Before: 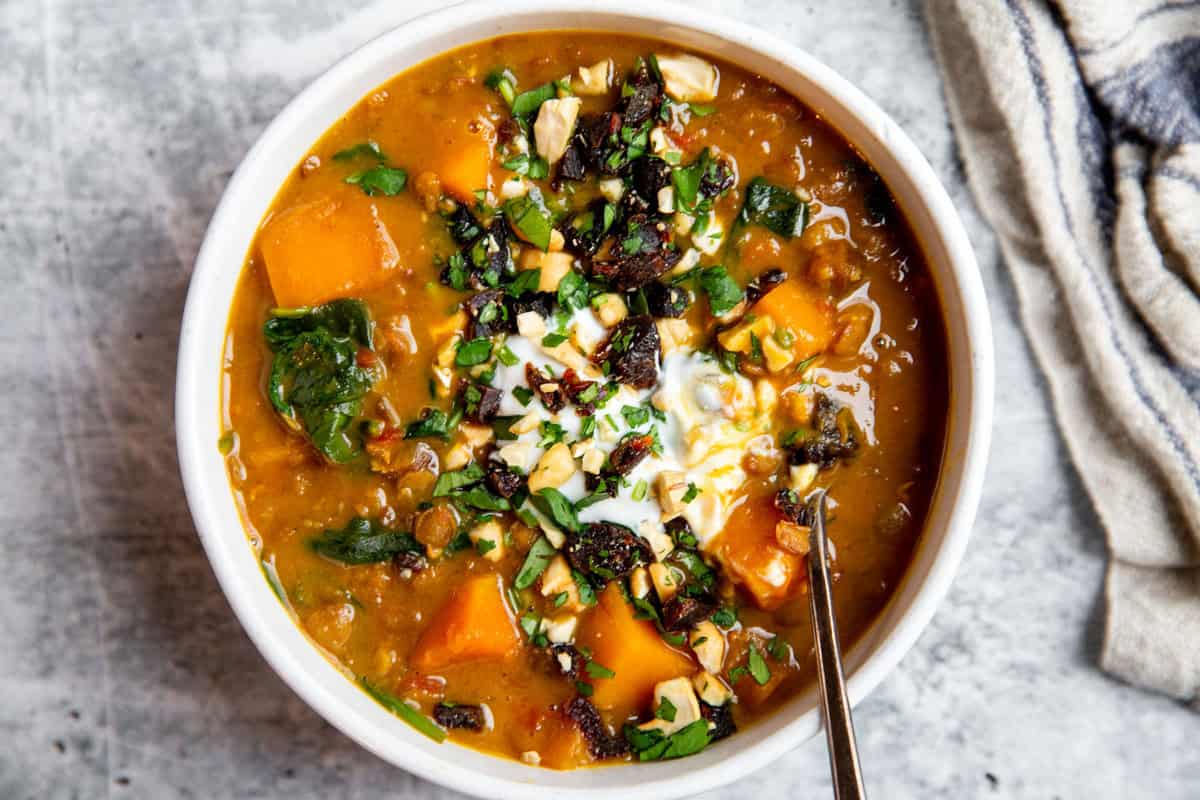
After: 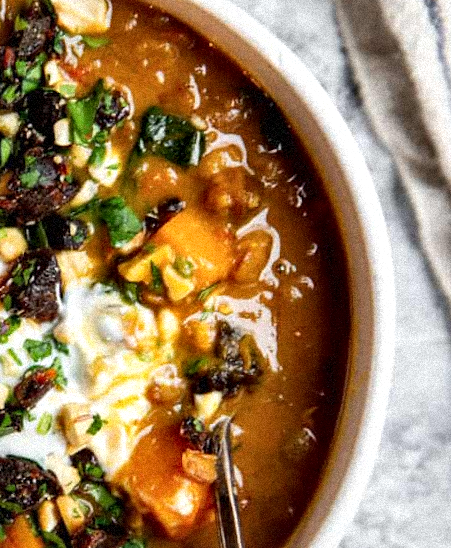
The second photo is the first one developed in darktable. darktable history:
crop and rotate: left 49.936%, top 10.094%, right 13.136%, bottom 24.256%
grain: strength 35%, mid-tones bias 0%
rotate and perspective: rotation -1.77°, lens shift (horizontal) 0.004, automatic cropping off
local contrast: mode bilateral grid, contrast 25, coarseness 47, detail 151%, midtone range 0.2
